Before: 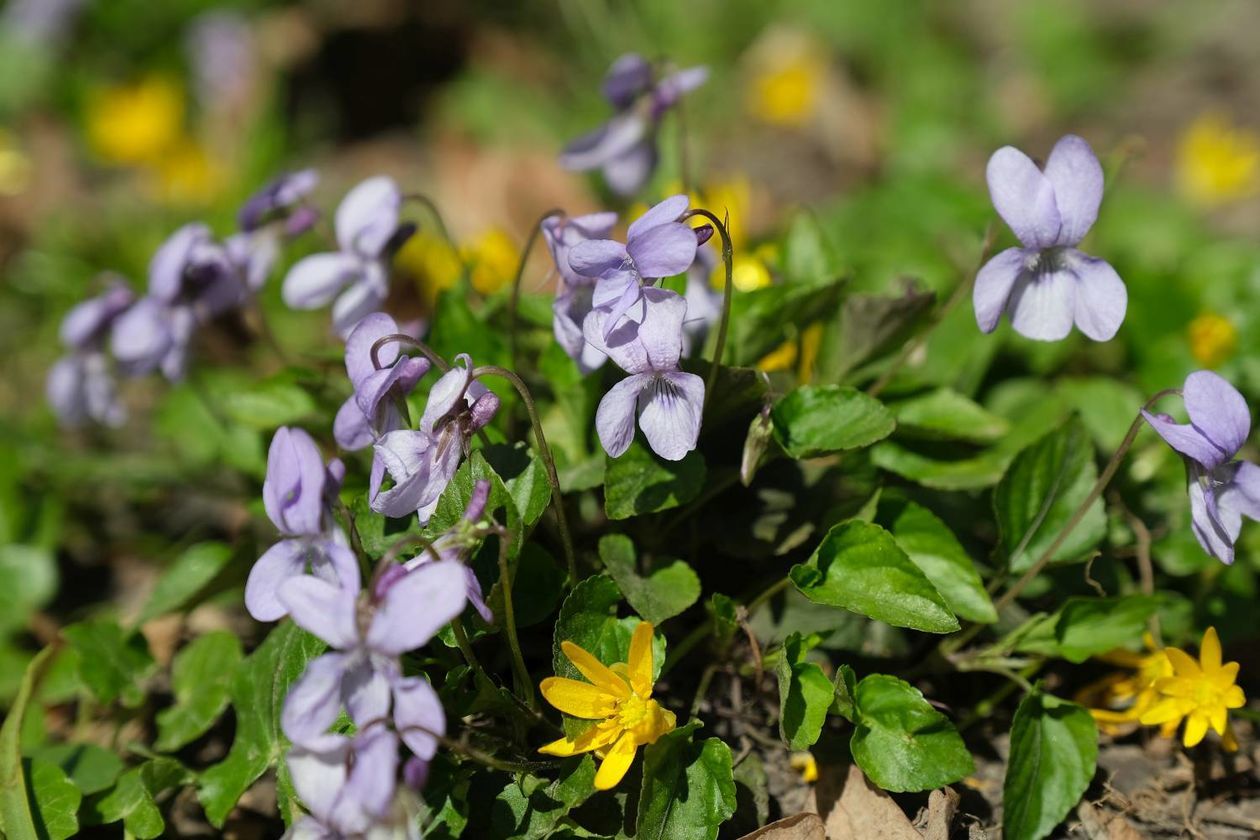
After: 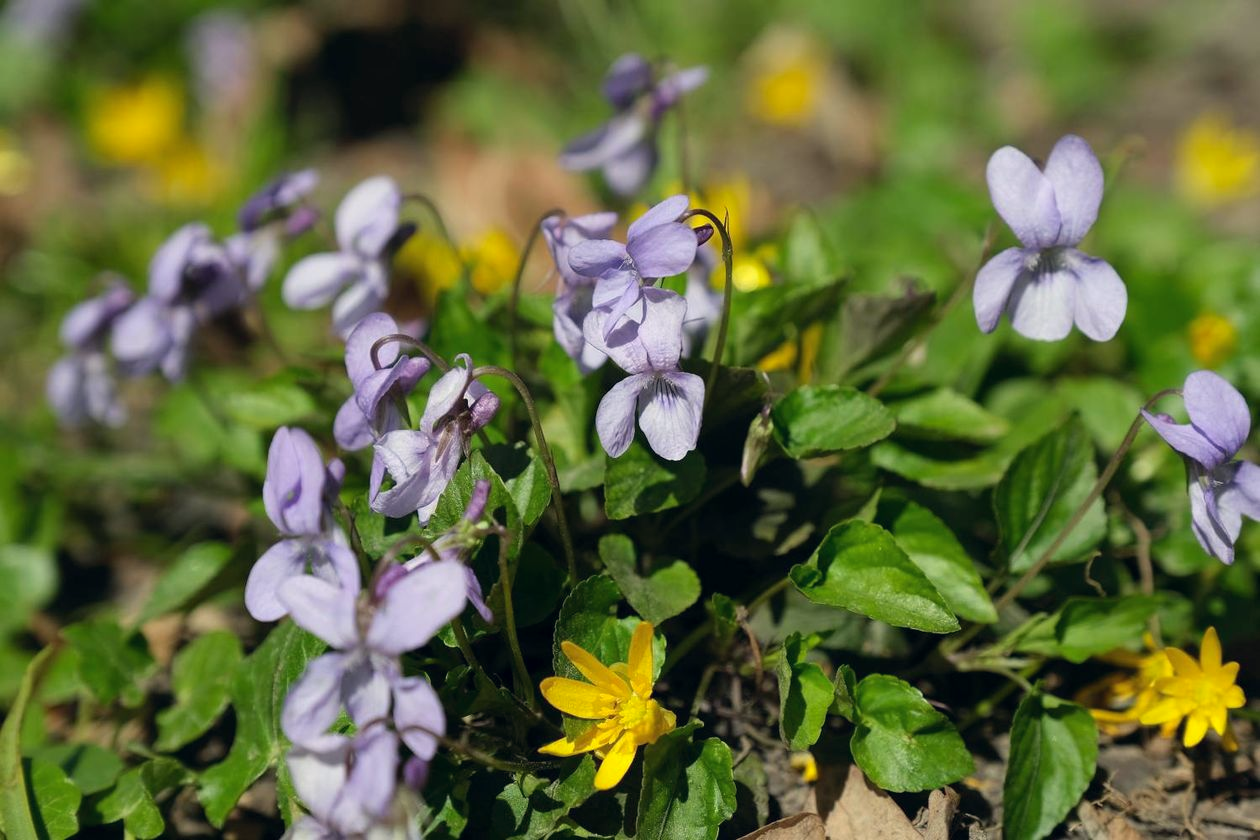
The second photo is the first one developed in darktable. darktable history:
color correction: highlights a* 0.413, highlights b* 2.72, shadows a* -0.971, shadows b* -4.31
